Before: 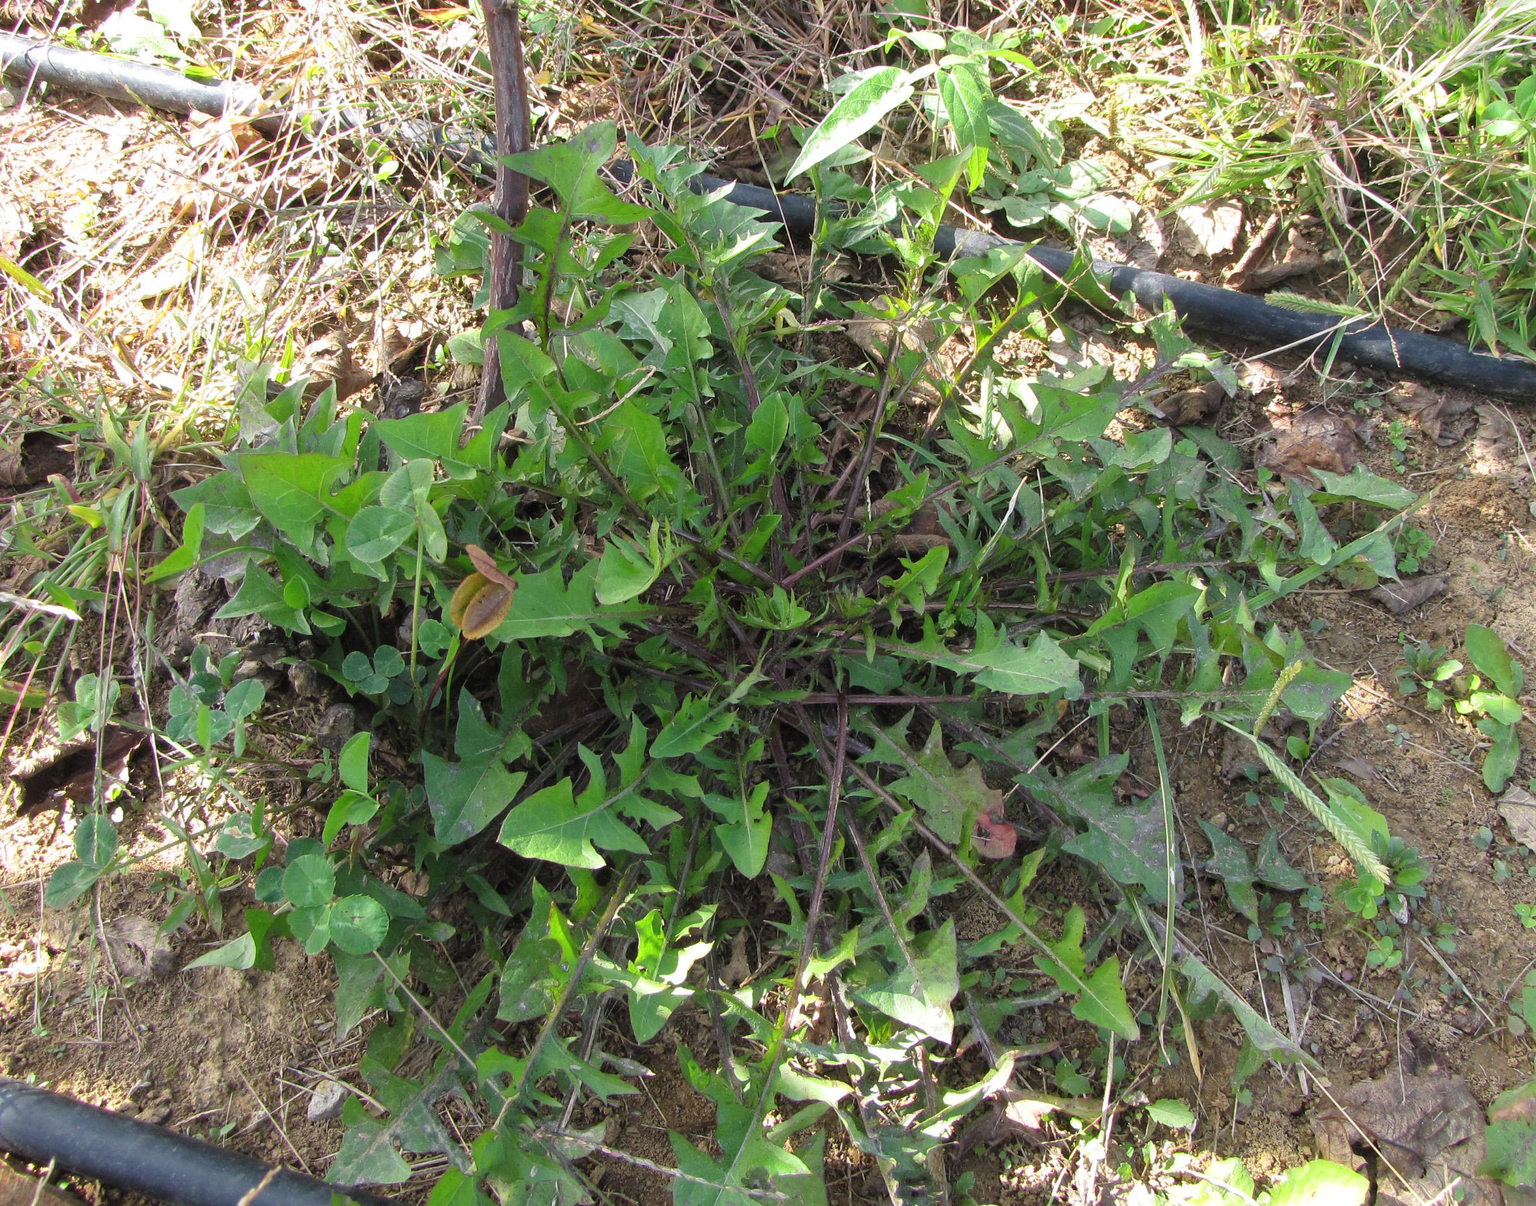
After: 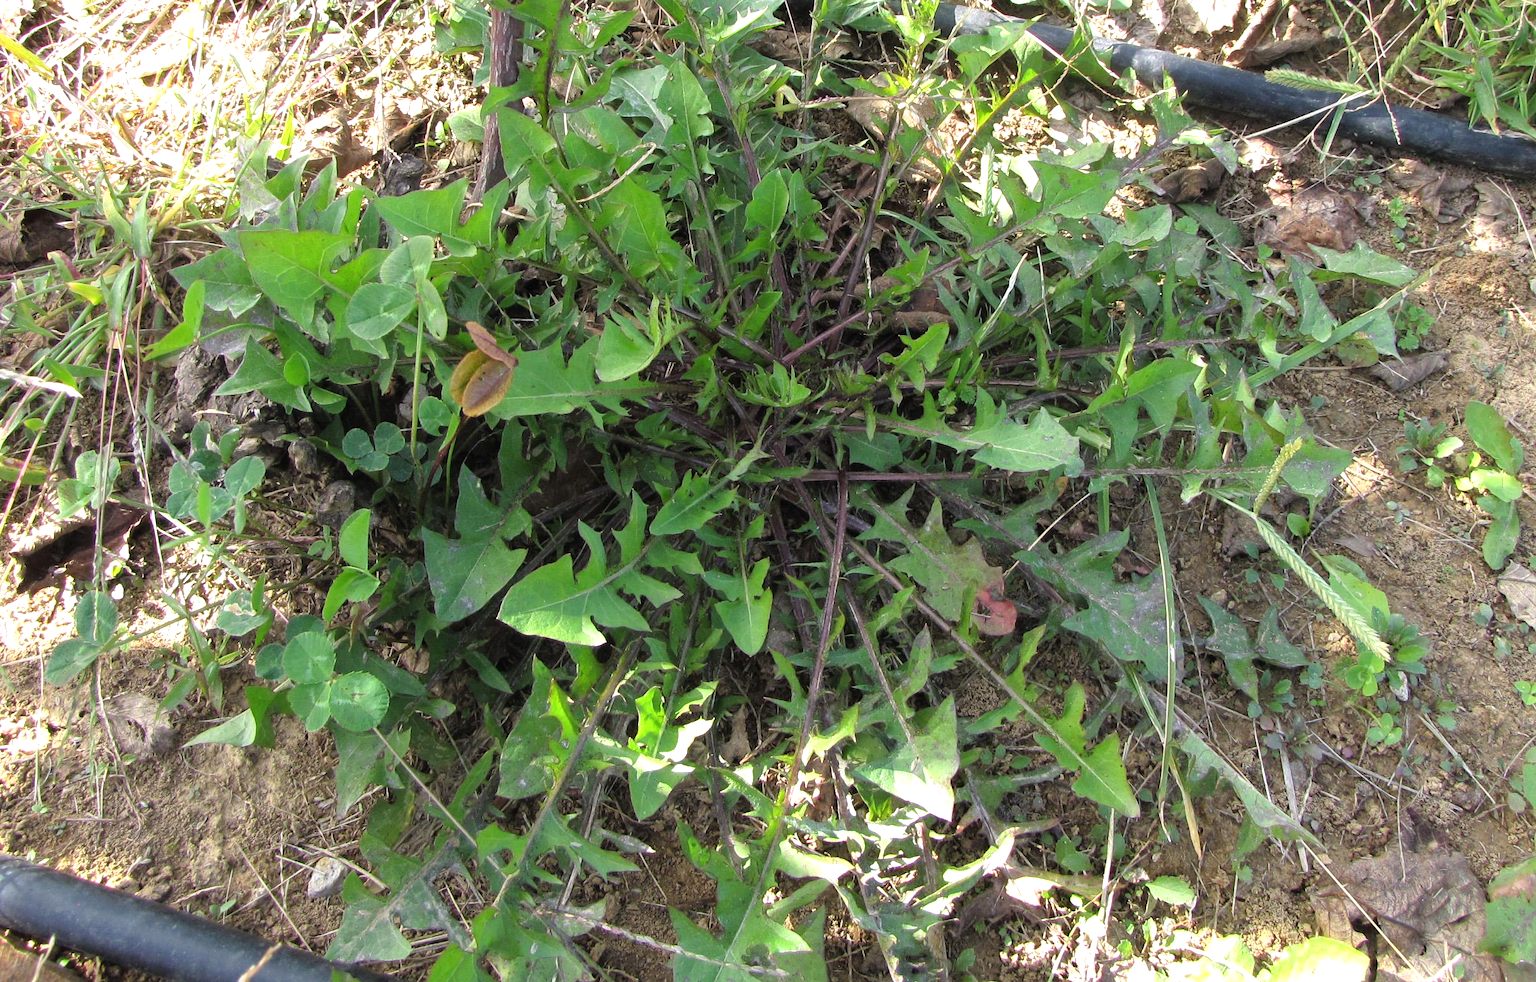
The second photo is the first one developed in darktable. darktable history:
tone equalizer: -8 EV -0.41 EV, -7 EV -0.419 EV, -6 EV -0.303 EV, -5 EV -0.248 EV, -3 EV 0.252 EV, -2 EV 0.319 EV, -1 EV 0.398 EV, +0 EV 0.43 EV
crop and rotate: top 18.501%
